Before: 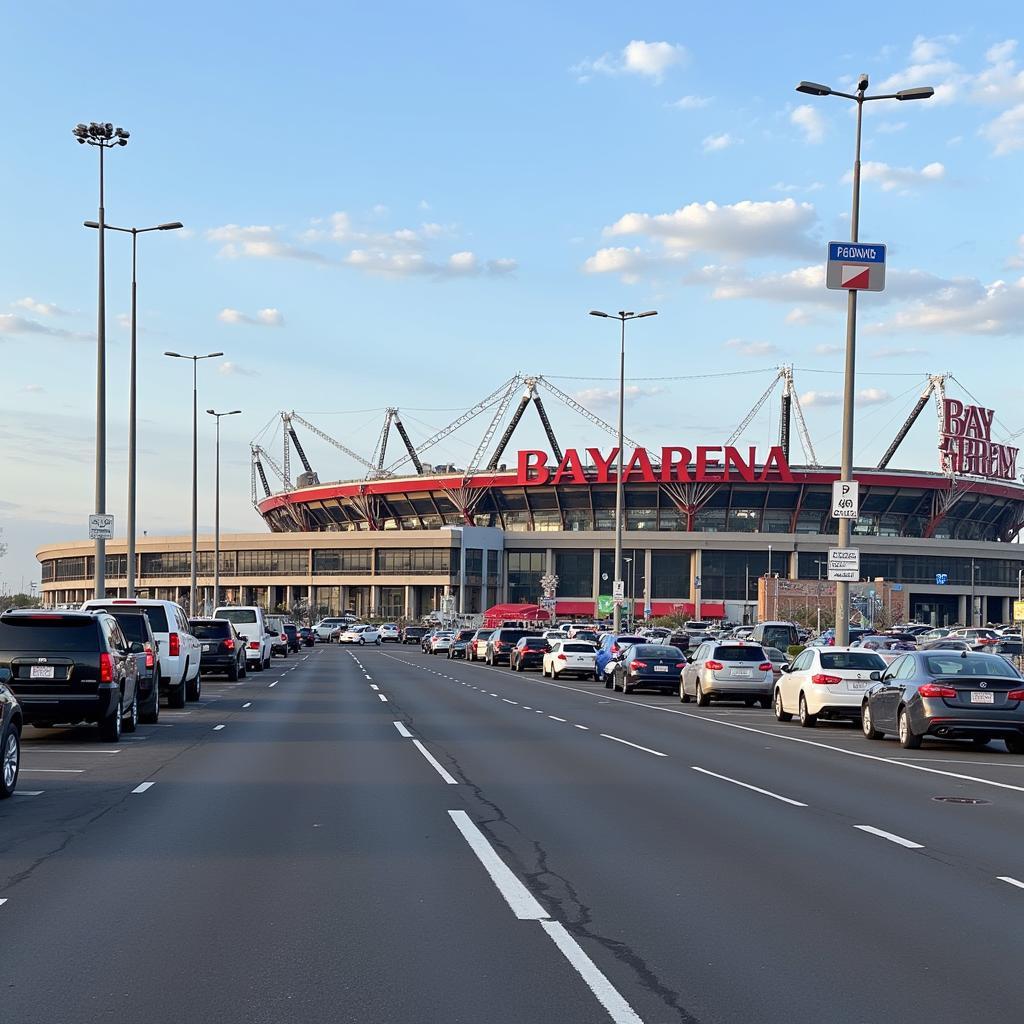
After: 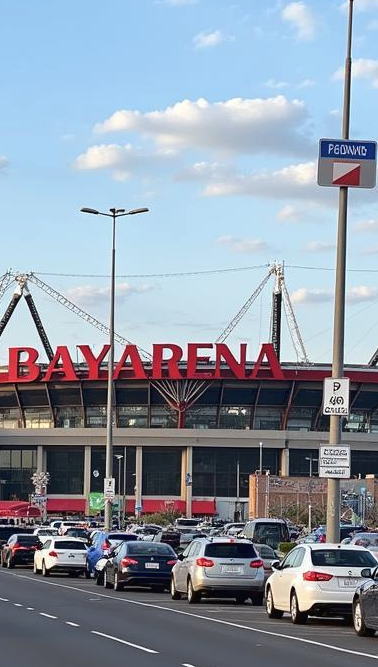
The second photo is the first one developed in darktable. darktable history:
crop and rotate: left 49.771%, top 10.095%, right 13.256%, bottom 24.707%
exposure: compensate exposure bias true, compensate highlight preservation false
tone curve: curves: ch0 [(0, 0) (0.003, 0.026) (0.011, 0.024) (0.025, 0.022) (0.044, 0.031) (0.069, 0.067) (0.1, 0.094) (0.136, 0.102) (0.177, 0.14) (0.224, 0.189) (0.277, 0.238) (0.335, 0.325) (0.399, 0.379) (0.468, 0.453) (0.543, 0.528) (0.623, 0.609) (0.709, 0.695) (0.801, 0.793) (0.898, 0.898) (1, 1)], color space Lab, linked channels, preserve colors none
